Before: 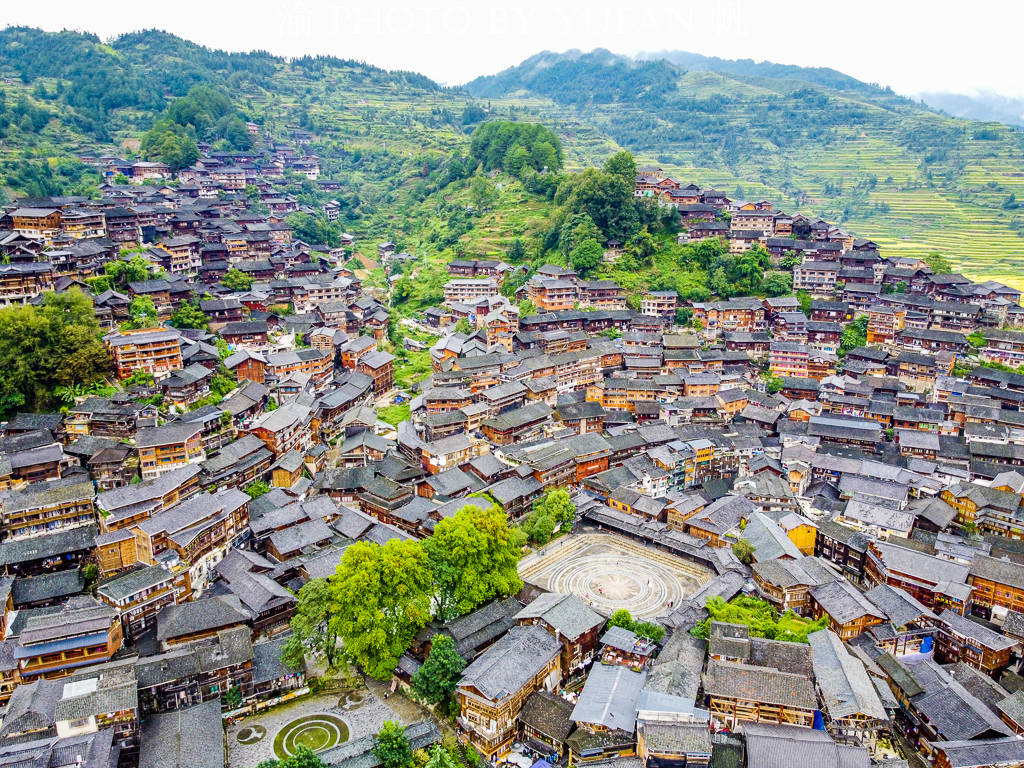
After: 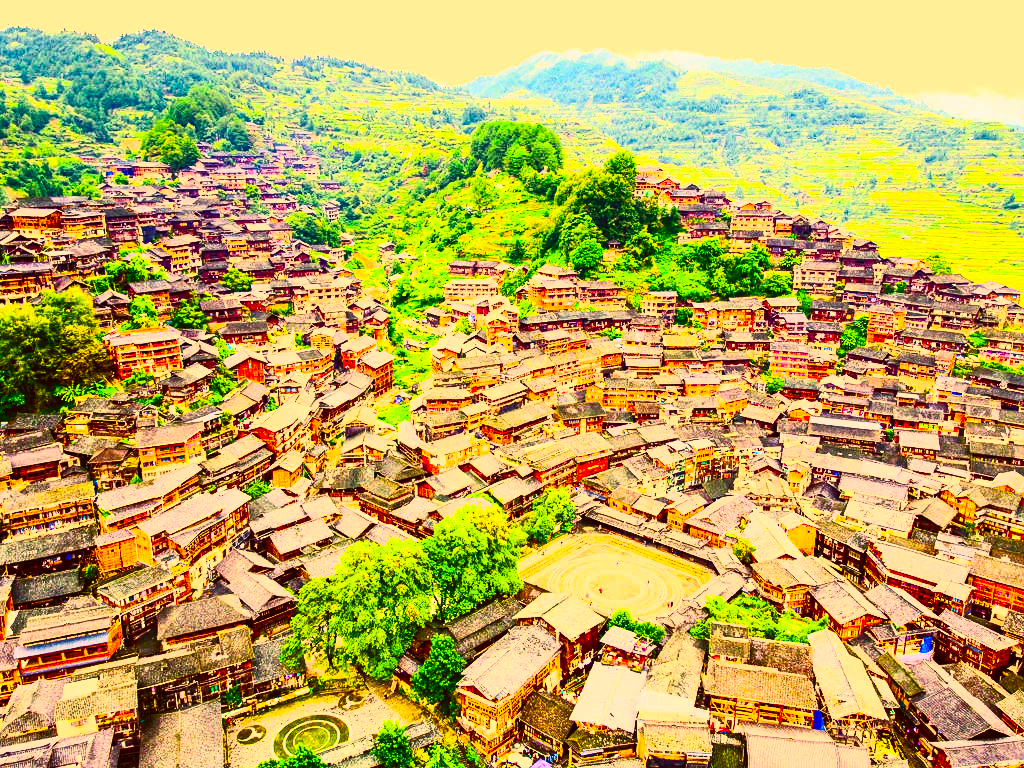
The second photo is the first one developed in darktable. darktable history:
contrast brightness saturation: contrast 0.636, brightness 0.337, saturation 0.144
color correction: highlights a* 10.99, highlights b* 30.31, shadows a* 2.66, shadows b* 17.36, saturation 1.74
